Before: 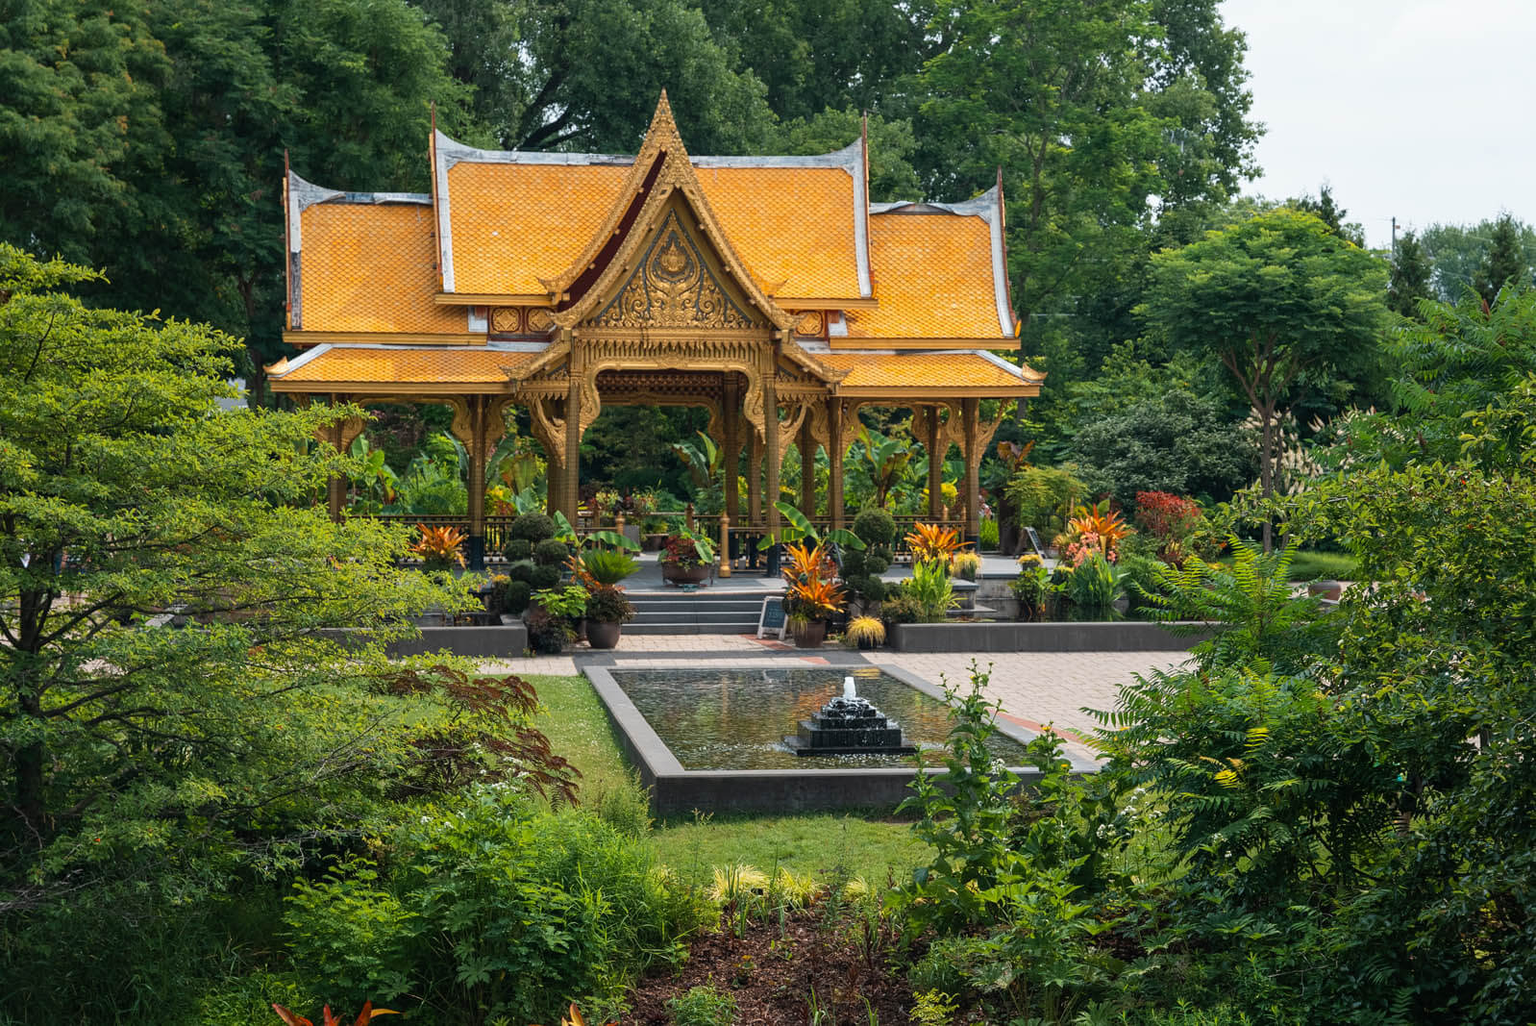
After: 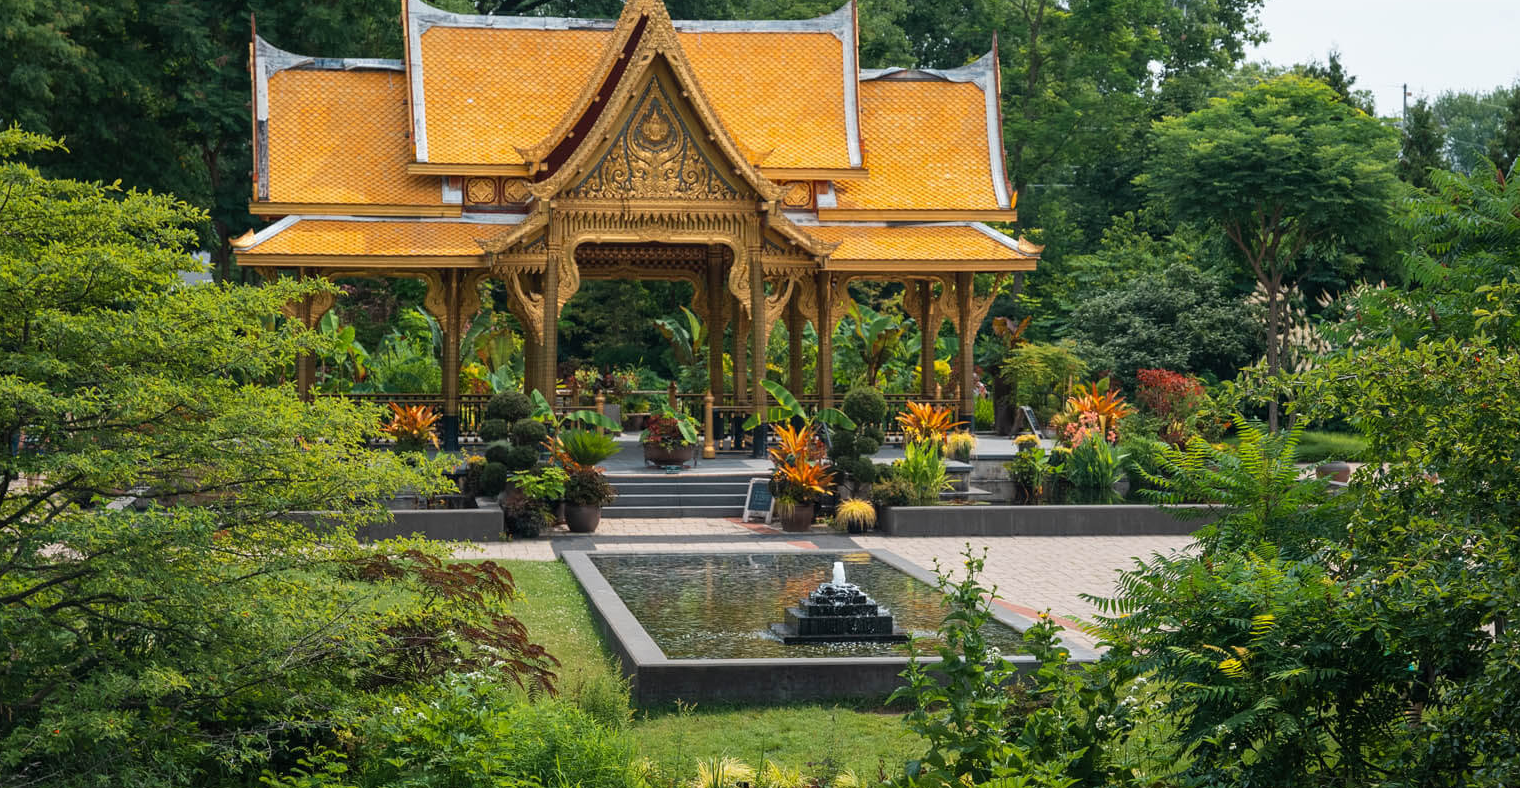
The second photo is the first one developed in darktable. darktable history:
crop and rotate: left 2.821%, top 13.36%, right 2.051%, bottom 12.781%
